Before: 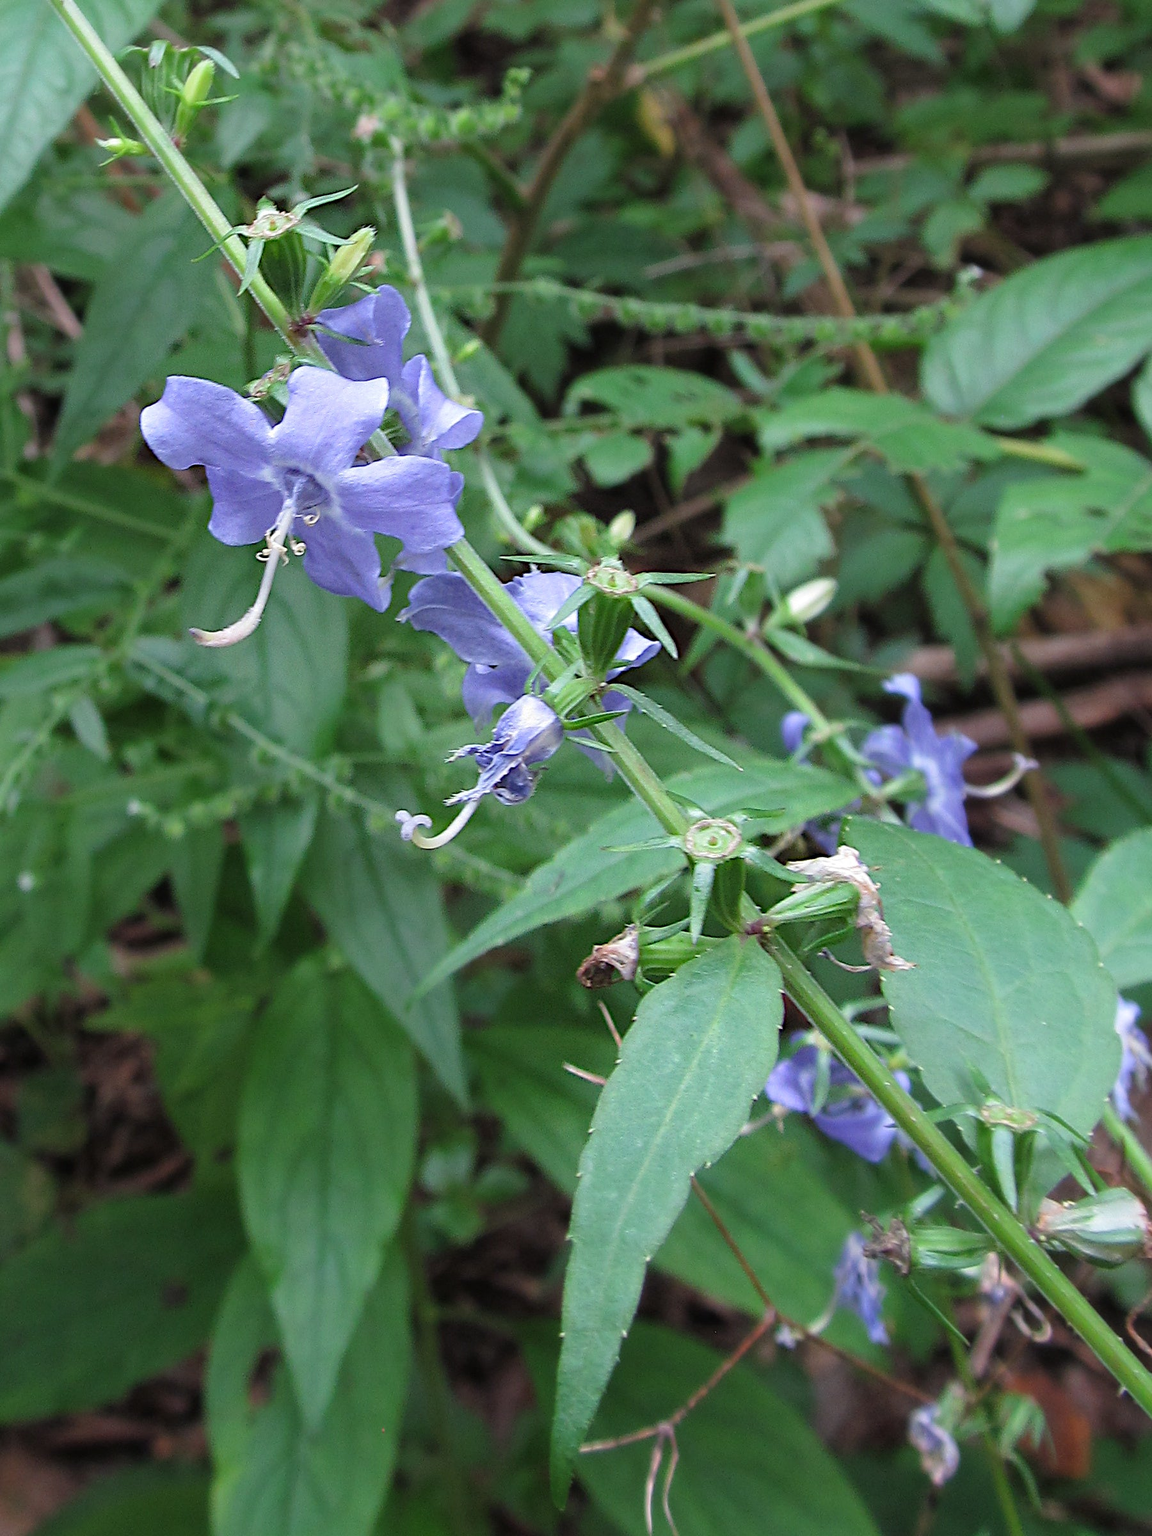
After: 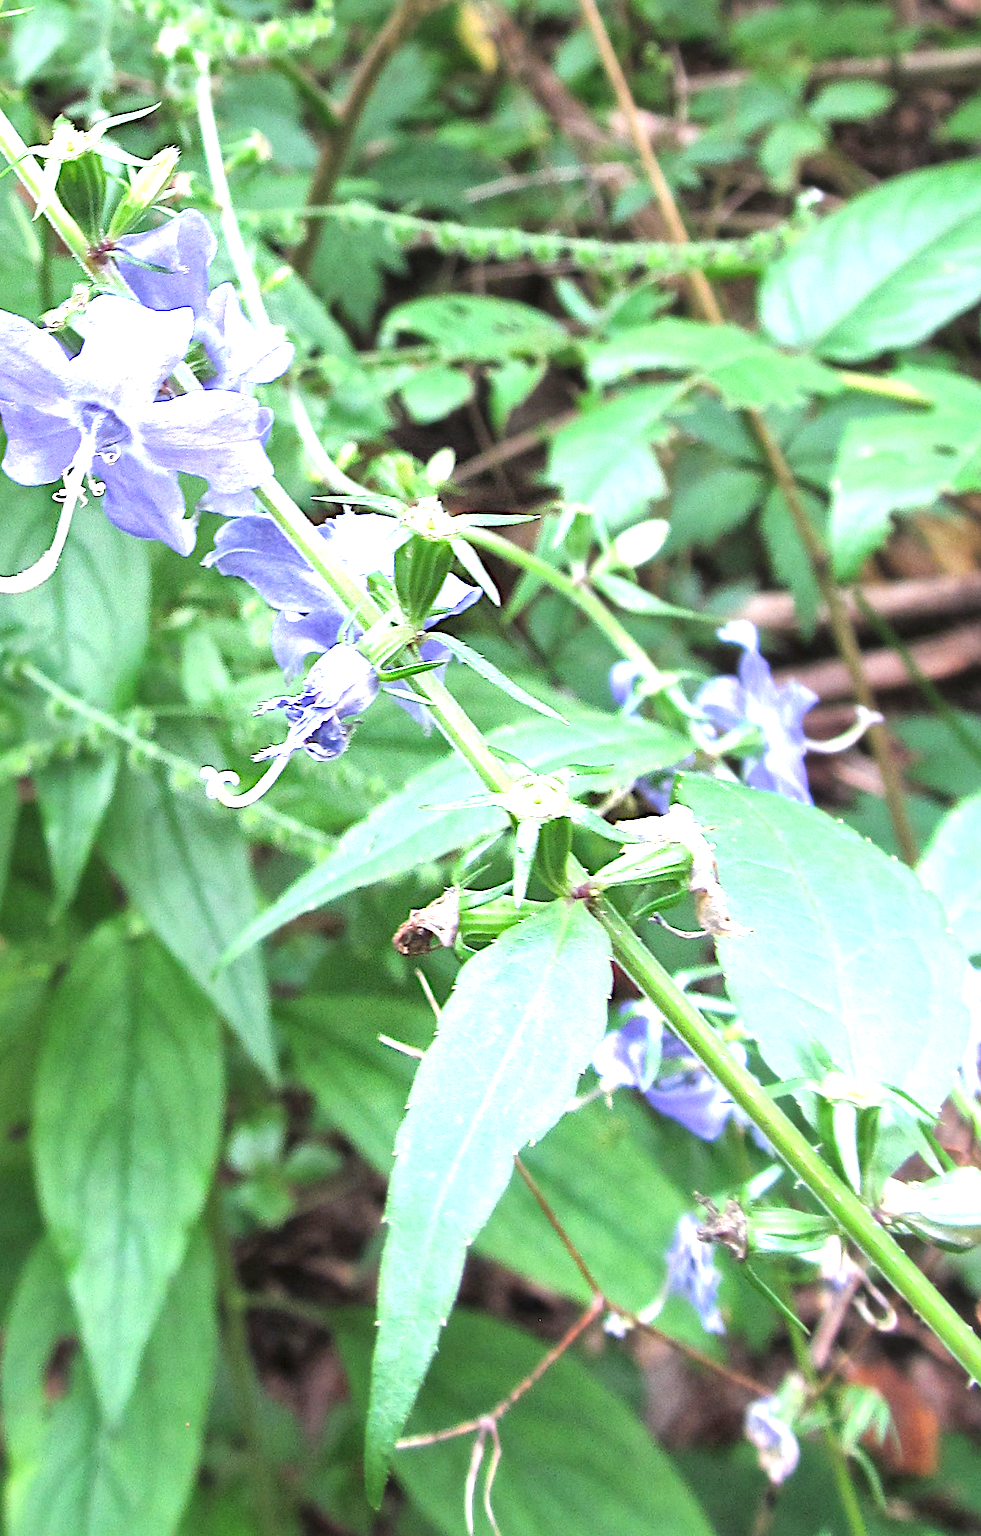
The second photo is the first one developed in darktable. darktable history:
white balance: emerald 1
crop and rotate: left 17.959%, top 5.771%, right 1.742%
local contrast: mode bilateral grid, contrast 20, coarseness 50, detail 141%, midtone range 0.2
exposure: black level correction 0, exposure 1.675 EV, compensate exposure bias true, compensate highlight preservation false
